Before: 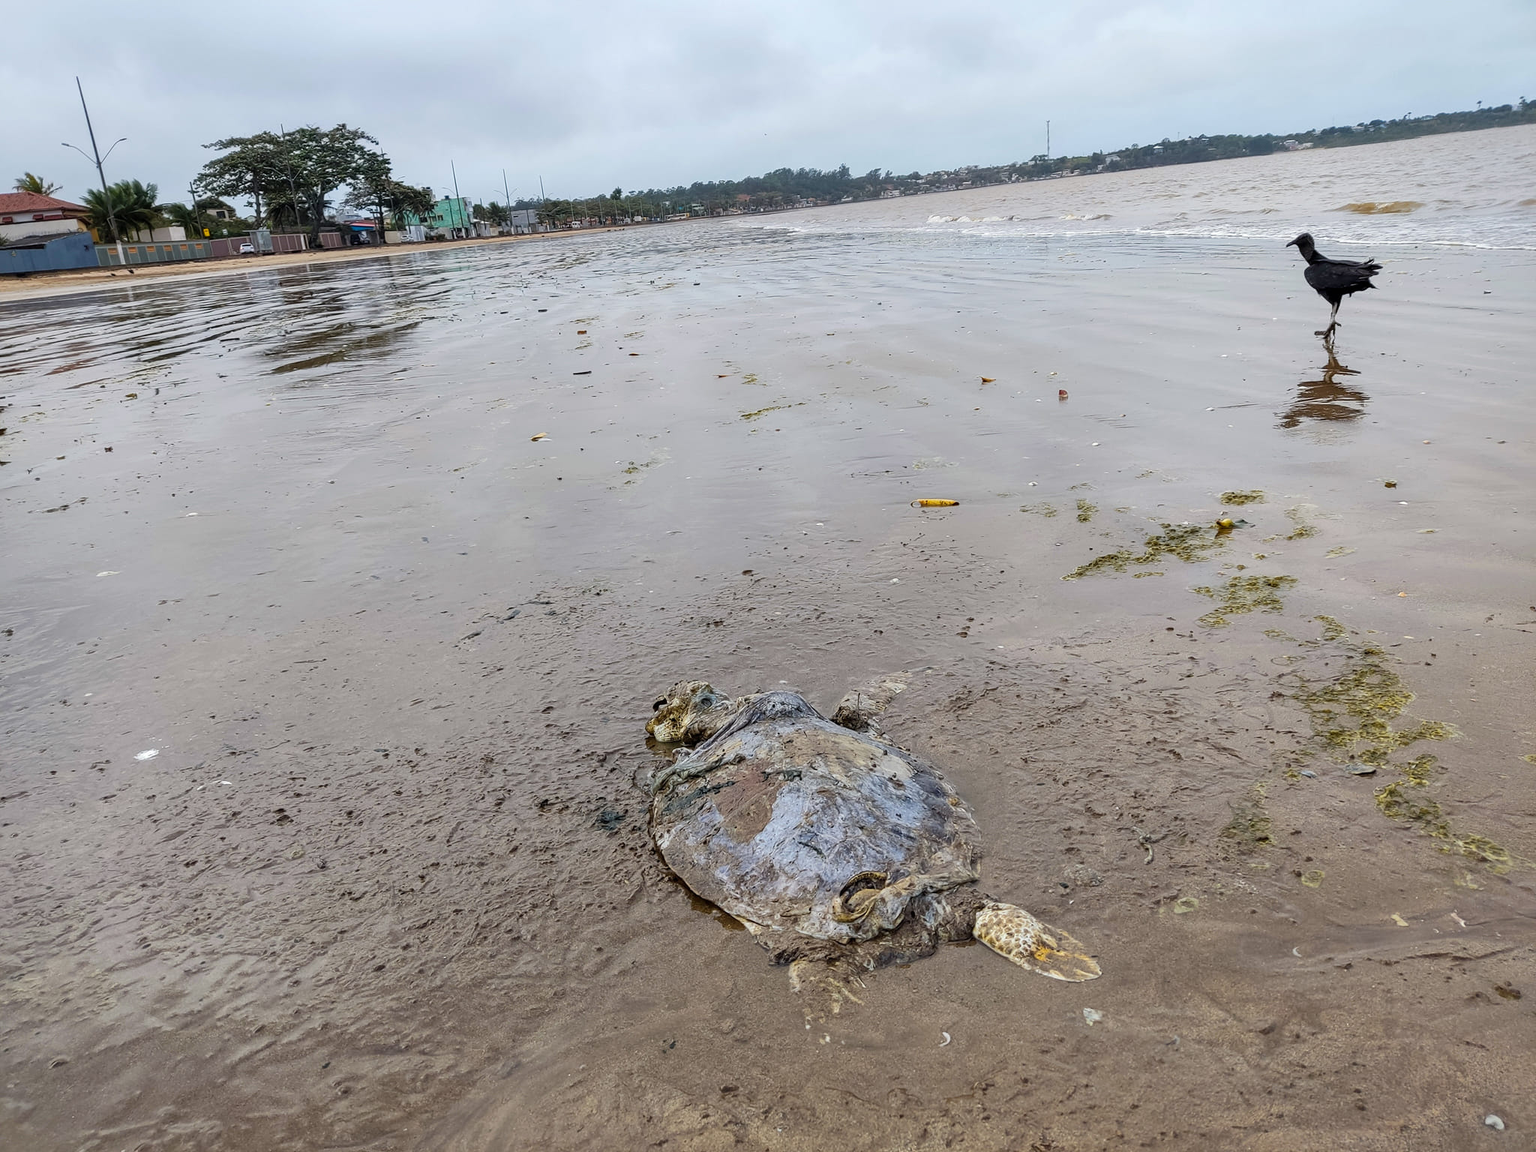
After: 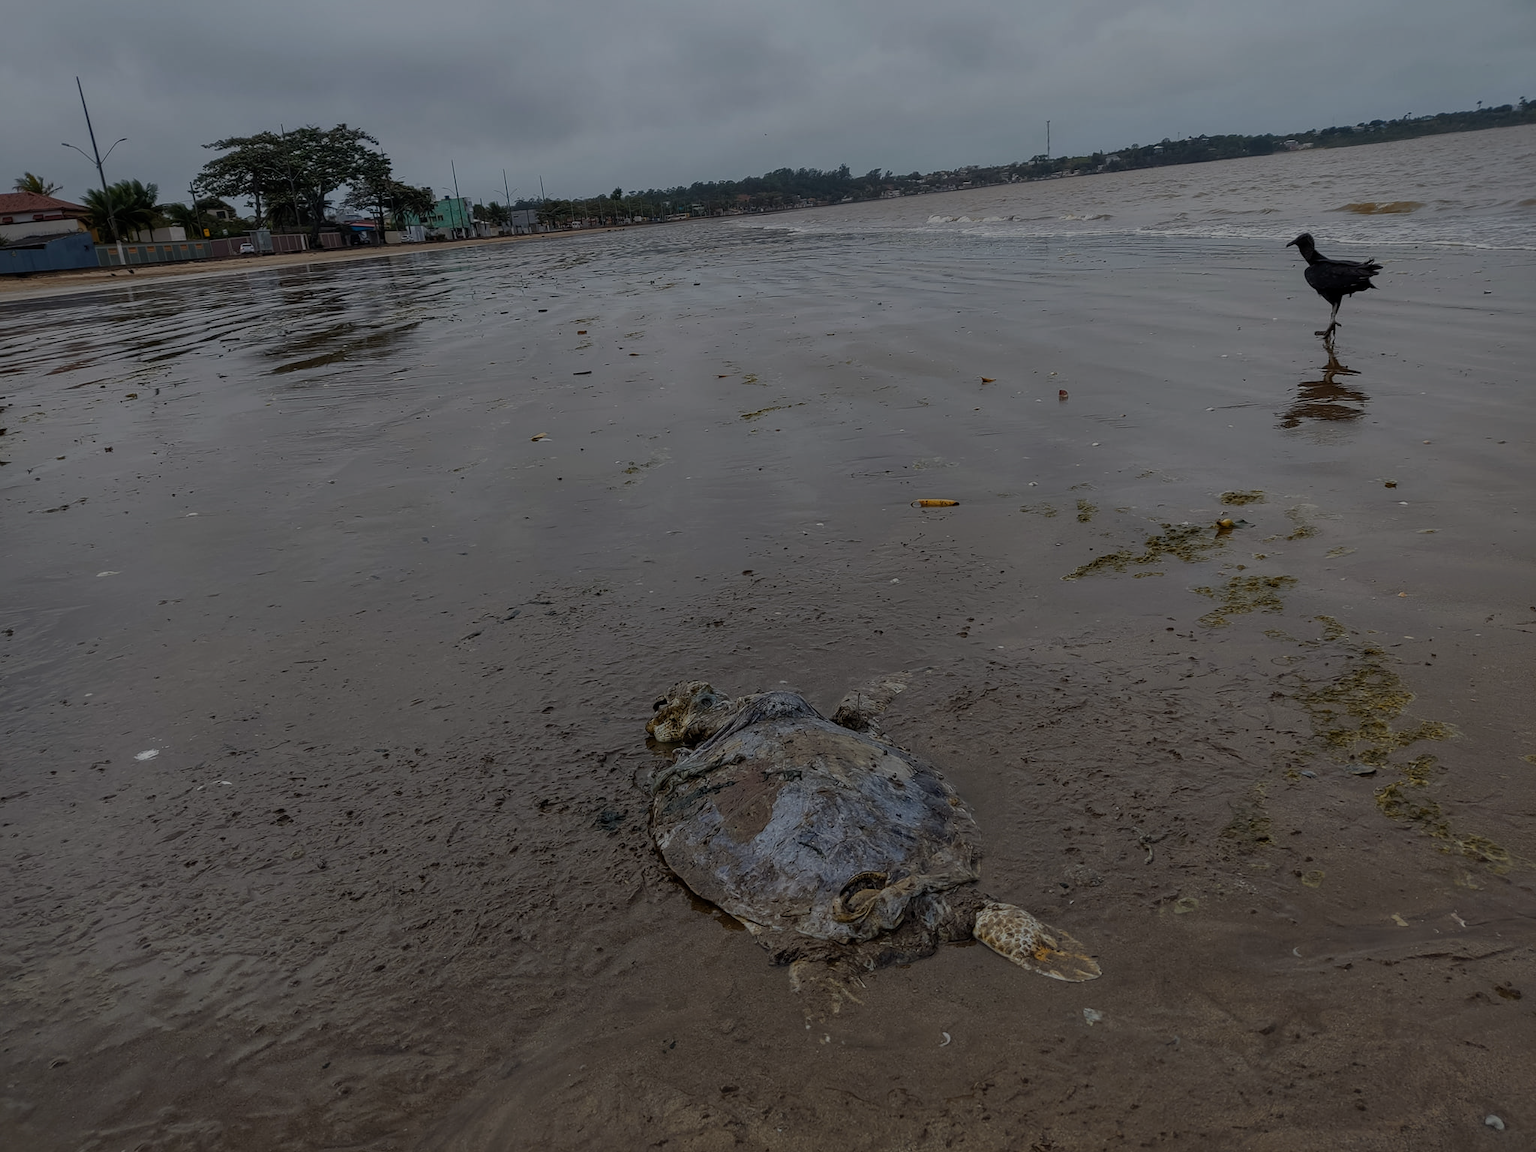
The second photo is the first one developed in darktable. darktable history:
tone equalizer: -8 EV -2 EV, -7 EV -1.99 EV, -6 EV -1.96 EV, -5 EV -1.98 EV, -4 EV -1.98 EV, -3 EV -1.97 EV, -2 EV -2 EV, -1 EV -1.61 EV, +0 EV -1.97 EV, edges refinement/feathering 500, mask exposure compensation -1.57 EV, preserve details no
color zones: curves: ch1 [(0, 0.455) (0.063, 0.455) (0.286, 0.495) (0.429, 0.5) (0.571, 0.5) (0.714, 0.5) (0.857, 0.5) (1, 0.455)]; ch2 [(0, 0.532) (0.063, 0.521) (0.233, 0.447) (0.429, 0.489) (0.571, 0.5) (0.714, 0.5) (0.857, 0.5) (1, 0.532)]
